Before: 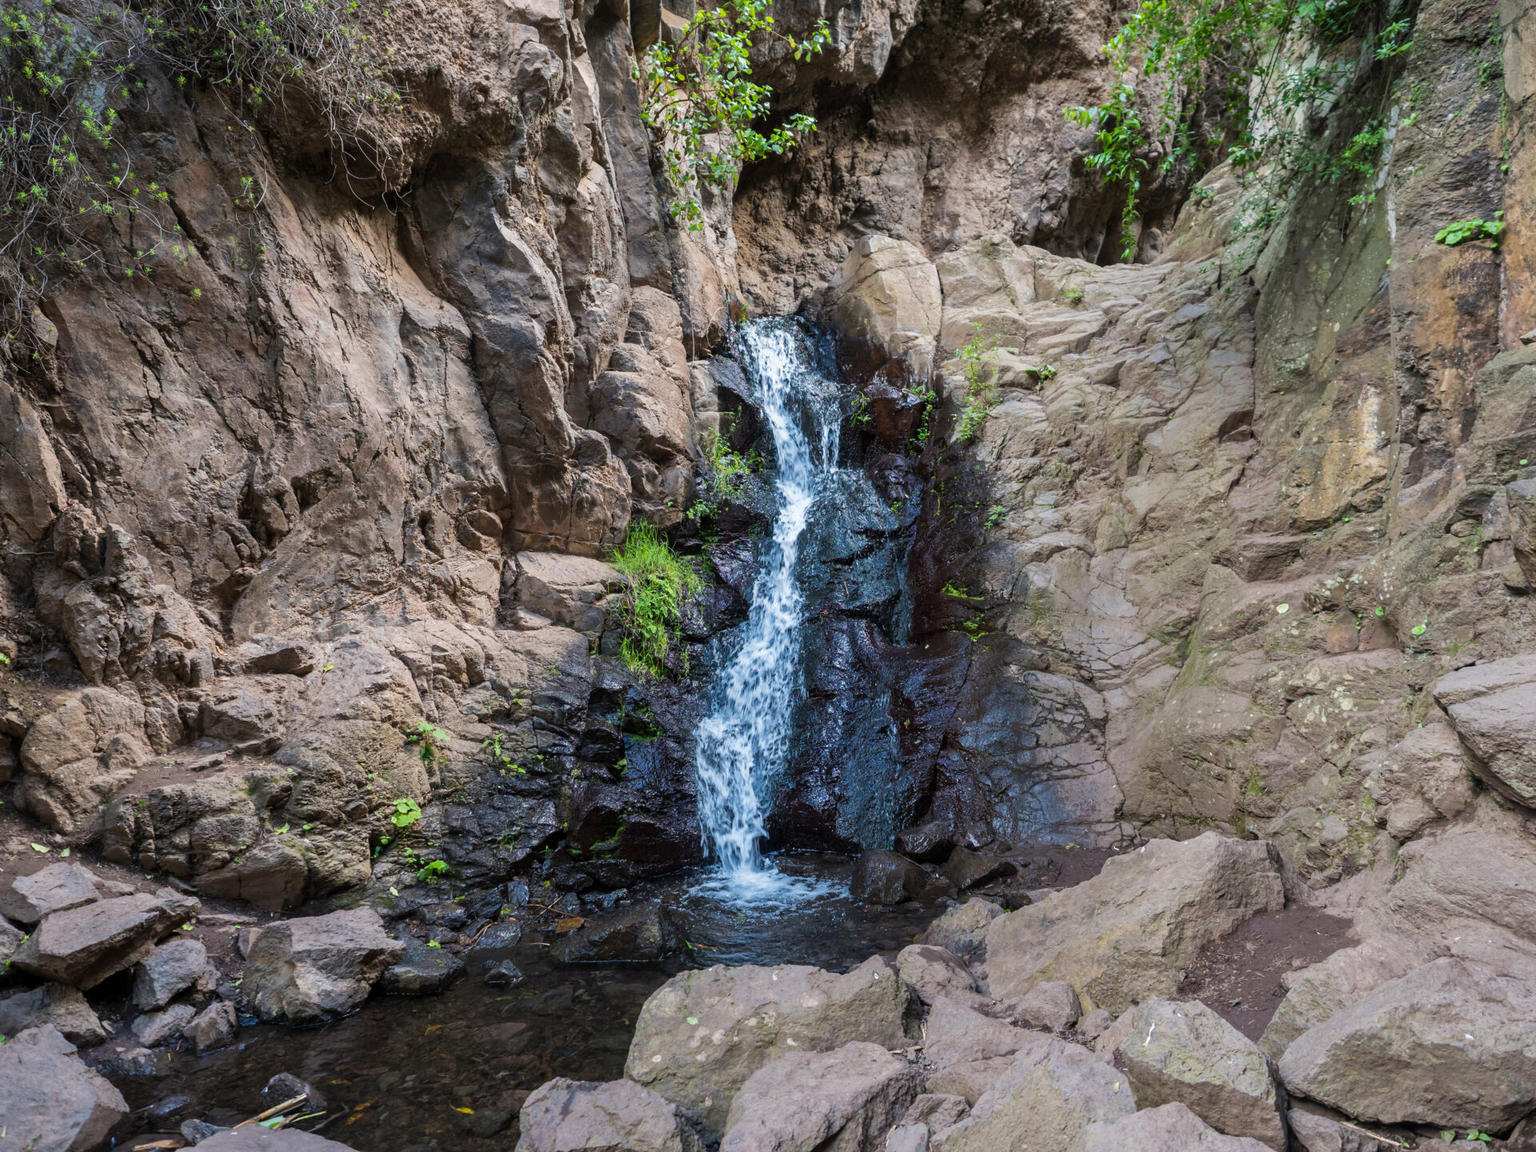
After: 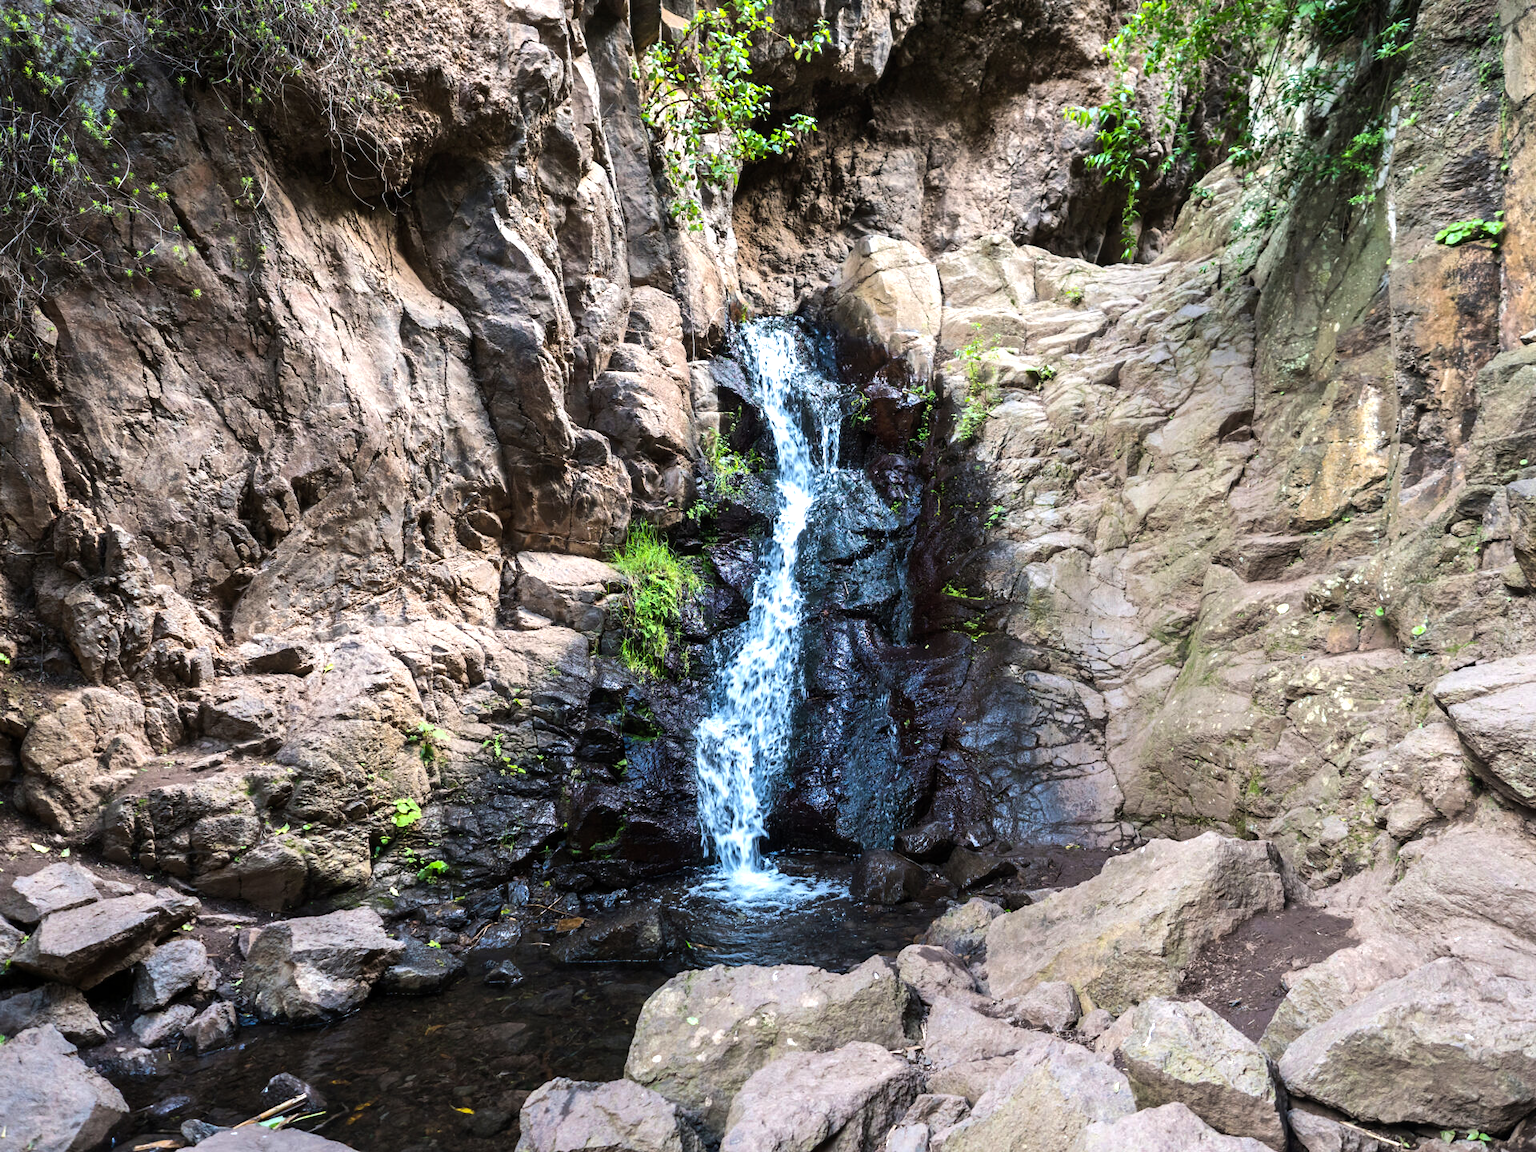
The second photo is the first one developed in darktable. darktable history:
tone equalizer: -8 EV -0.75 EV, -7 EV -0.7 EV, -6 EV -0.6 EV, -5 EV -0.4 EV, -3 EV 0.4 EV, -2 EV 0.6 EV, -1 EV 0.7 EV, +0 EV 0.75 EV, edges refinement/feathering 500, mask exposure compensation -1.57 EV, preserve details no
exposure: exposure 0.207 EV, compensate highlight preservation false
rgb levels: preserve colors max RGB
